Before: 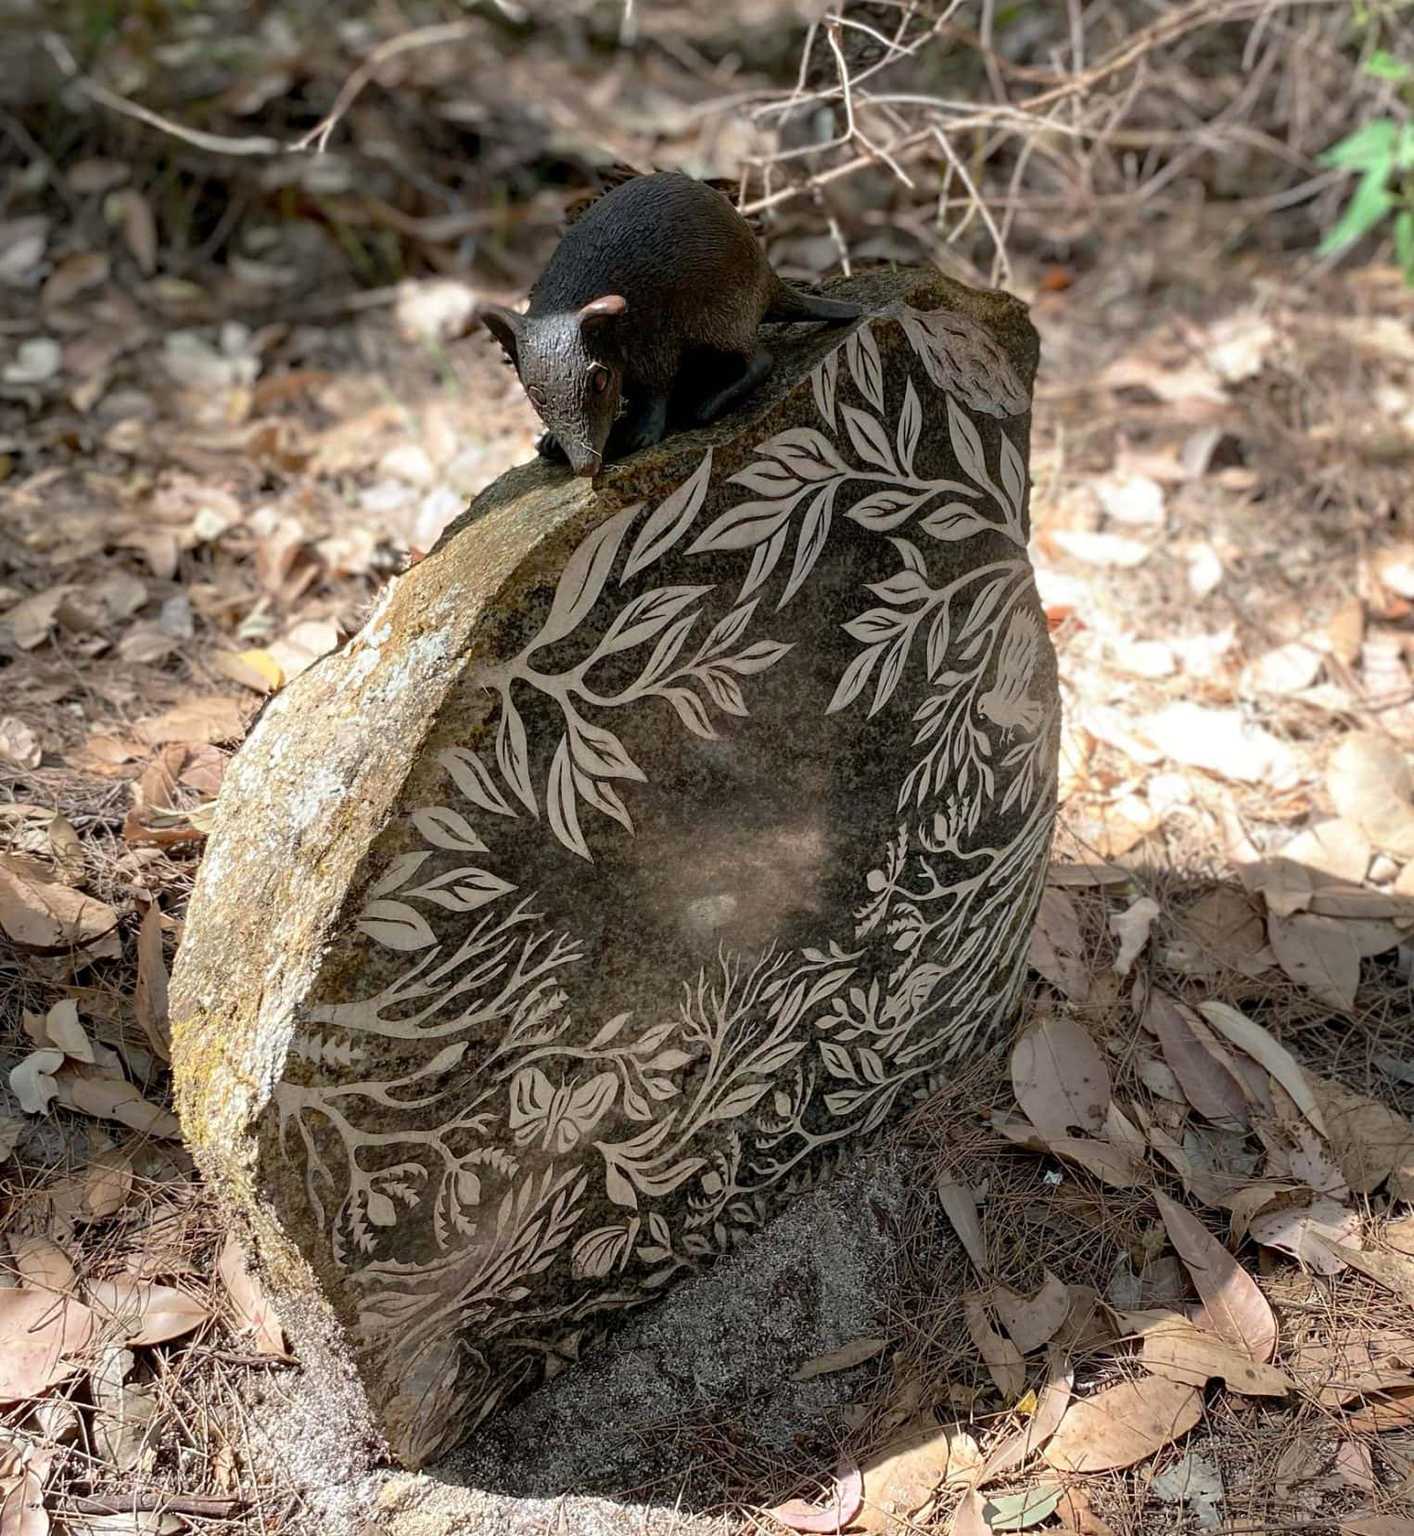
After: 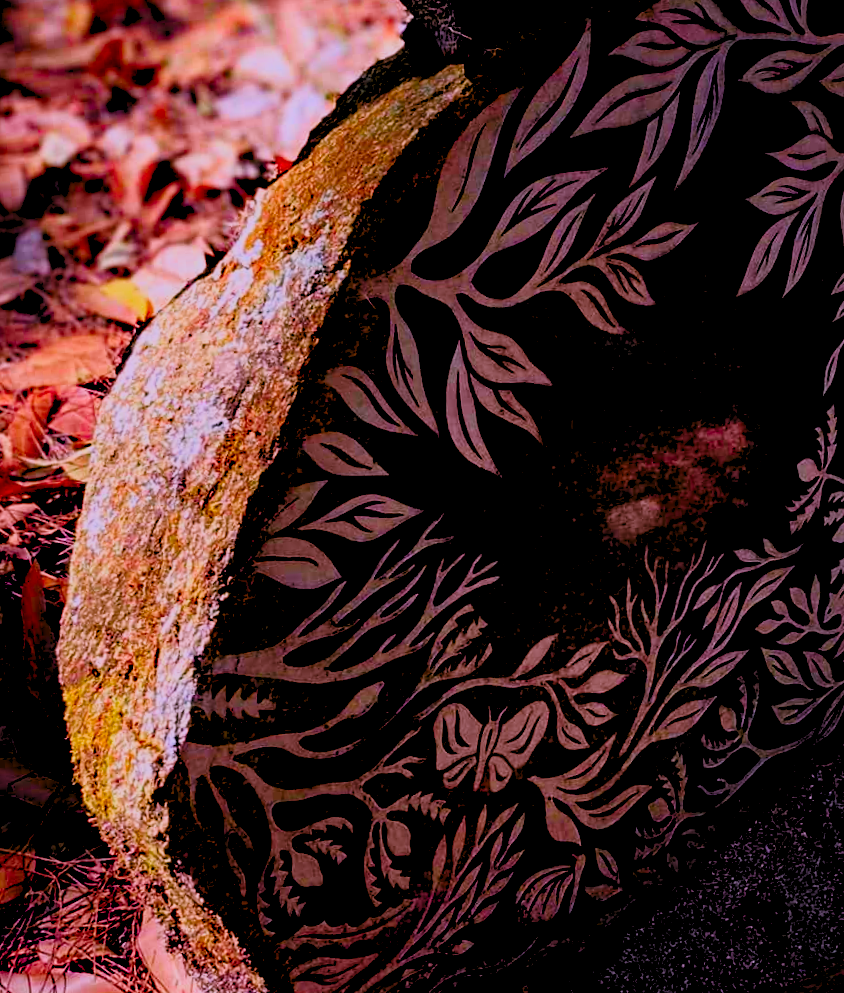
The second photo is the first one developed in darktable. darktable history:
contrast brightness saturation: brightness -1, saturation 1
crop: left 8.966%, top 23.852%, right 34.699%, bottom 4.703%
white balance: red 1.066, blue 1.119
rotate and perspective: rotation -5°, crop left 0.05, crop right 0.952, crop top 0.11, crop bottom 0.89
levels: levels [0.072, 0.414, 0.976]
filmic rgb: black relative exposure -7.75 EV, white relative exposure 4.4 EV, threshold 3 EV, hardness 3.76, latitude 50%, contrast 1.1, color science v5 (2021), contrast in shadows safe, contrast in highlights safe, enable highlight reconstruction true
